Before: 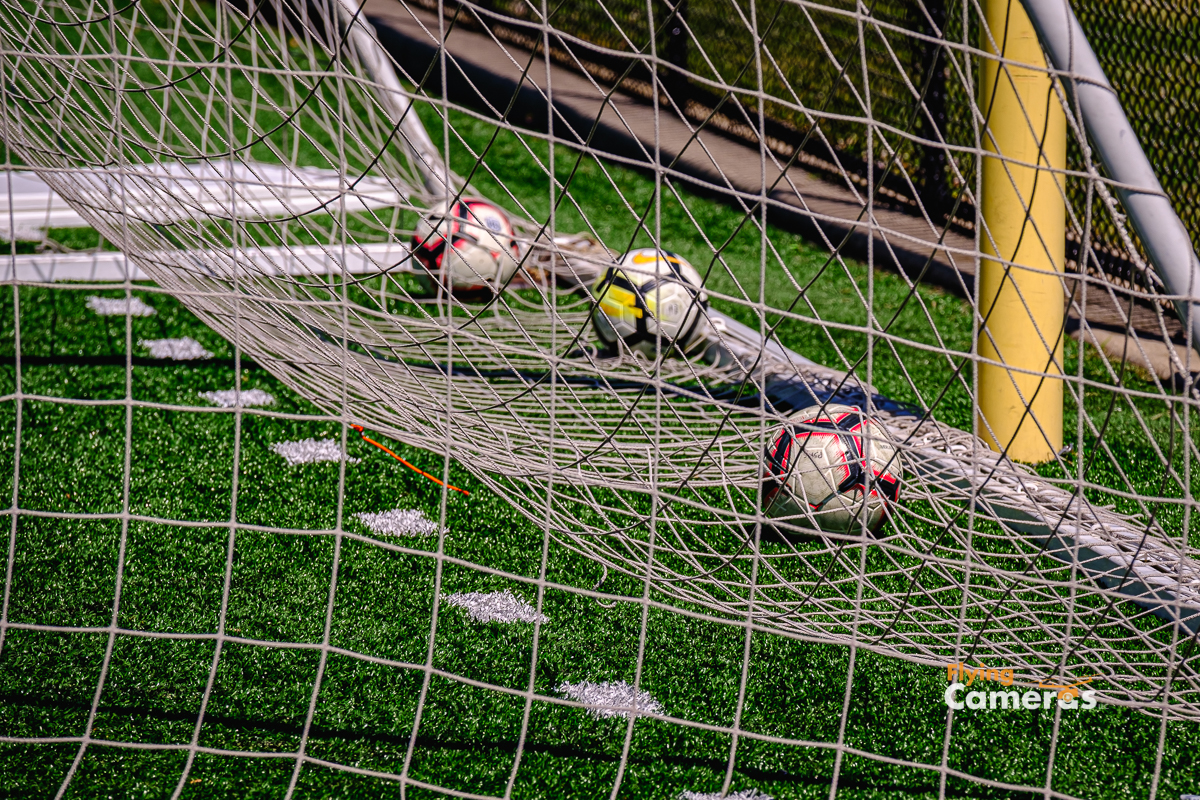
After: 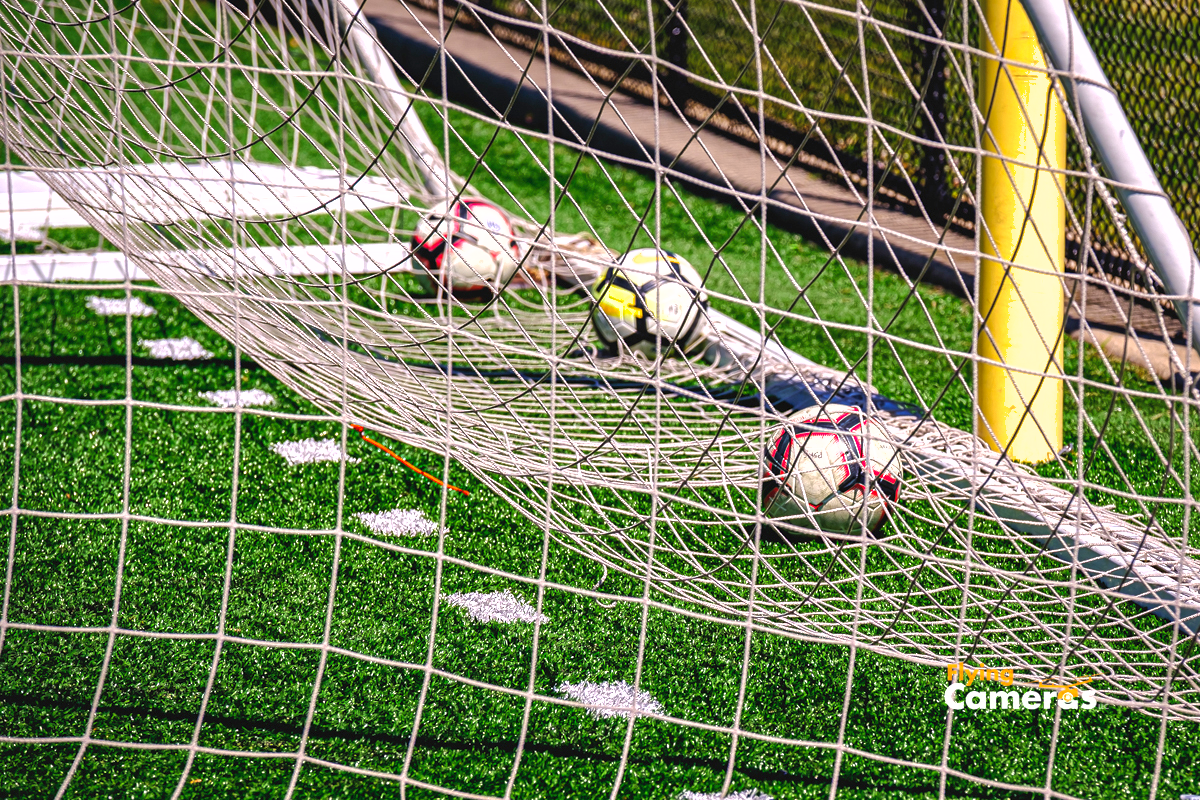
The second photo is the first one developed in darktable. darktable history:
exposure: exposure 1 EV, compensate highlight preservation false
shadows and highlights: on, module defaults
